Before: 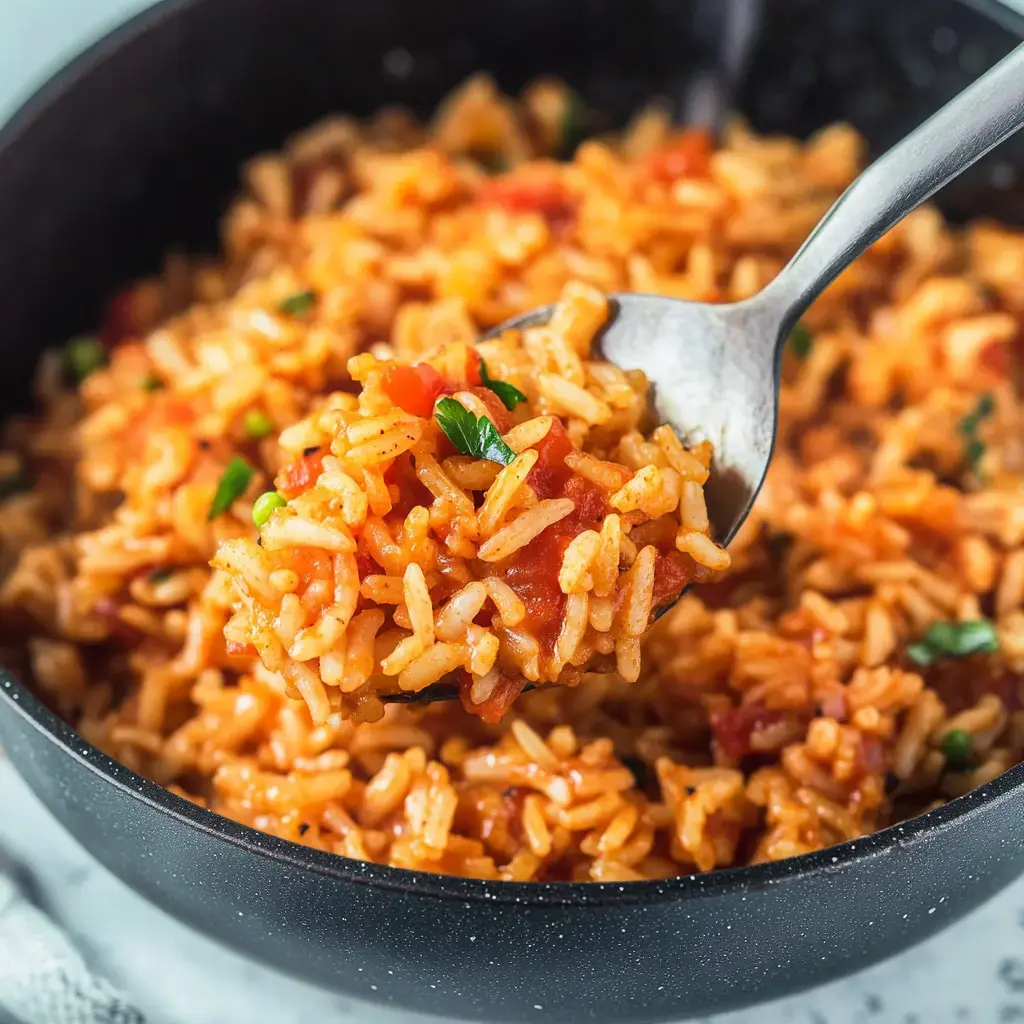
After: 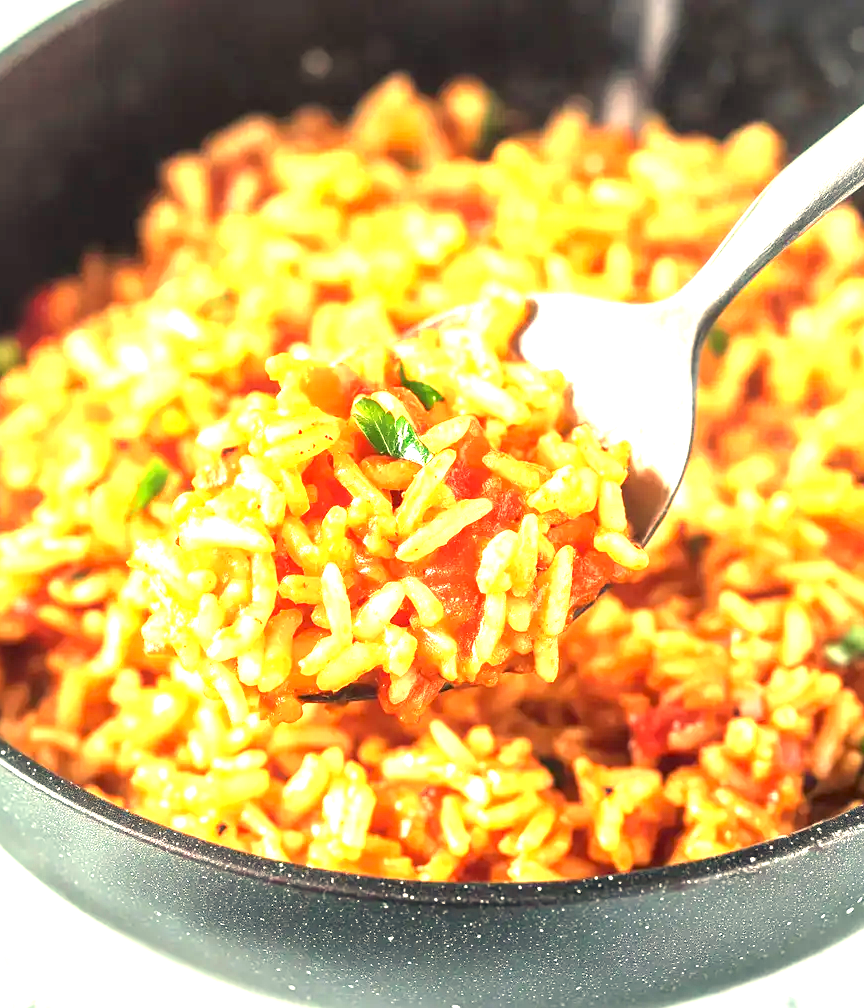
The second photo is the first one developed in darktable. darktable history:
exposure: exposure 2.04 EV, compensate highlight preservation false
crop: left 8.026%, right 7.374%
white balance: red 1.123, blue 0.83
